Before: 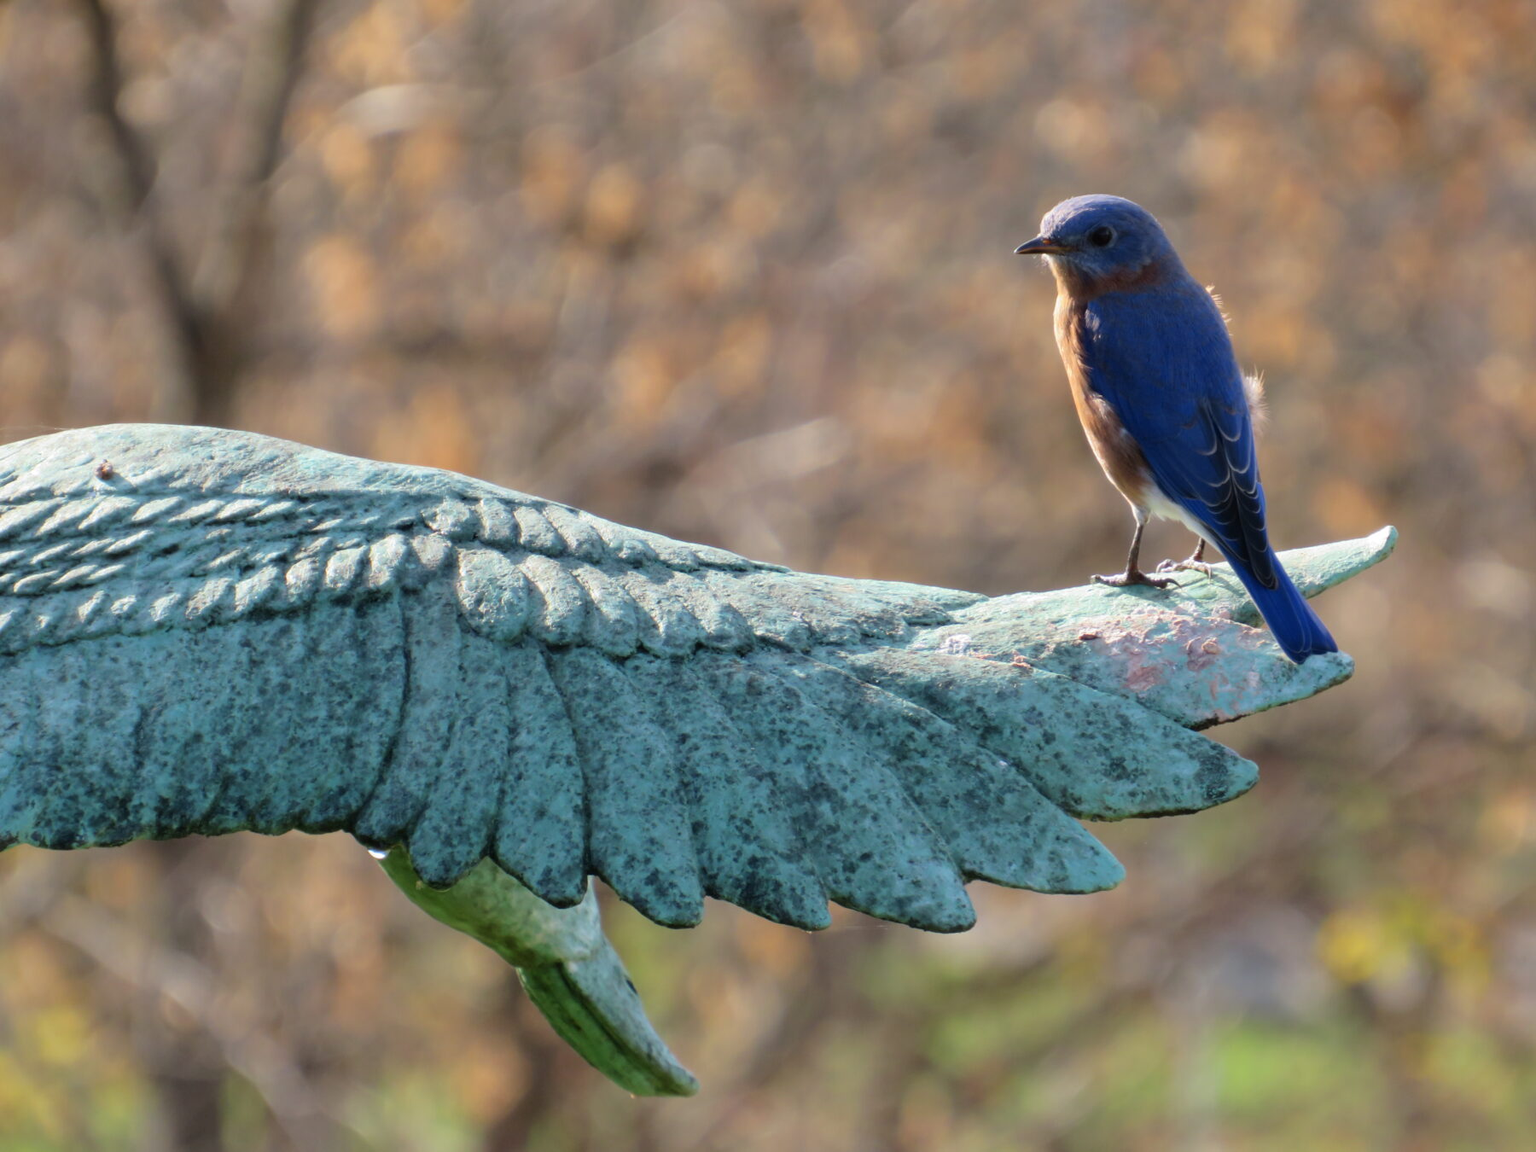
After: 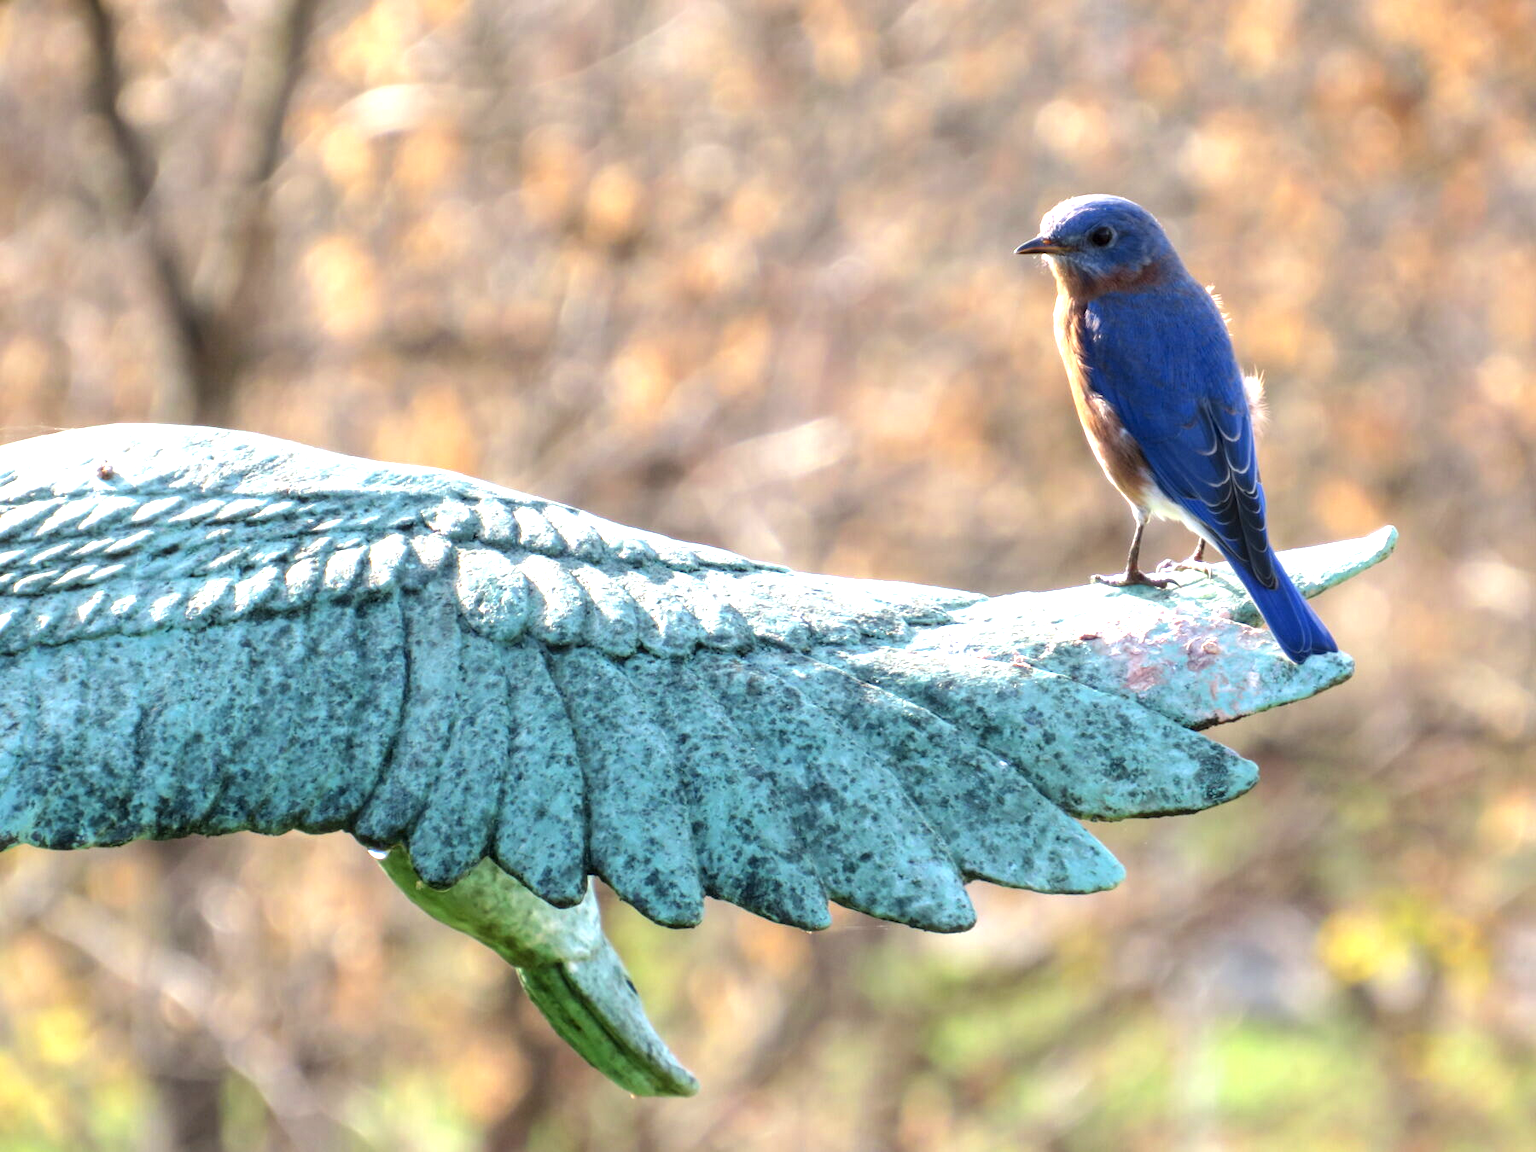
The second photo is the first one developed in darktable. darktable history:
exposure: black level correction 0, exposure 1.106 EV, compensate exposure bias true, compensate highlight preservation false
local contrast: on, module defaults
